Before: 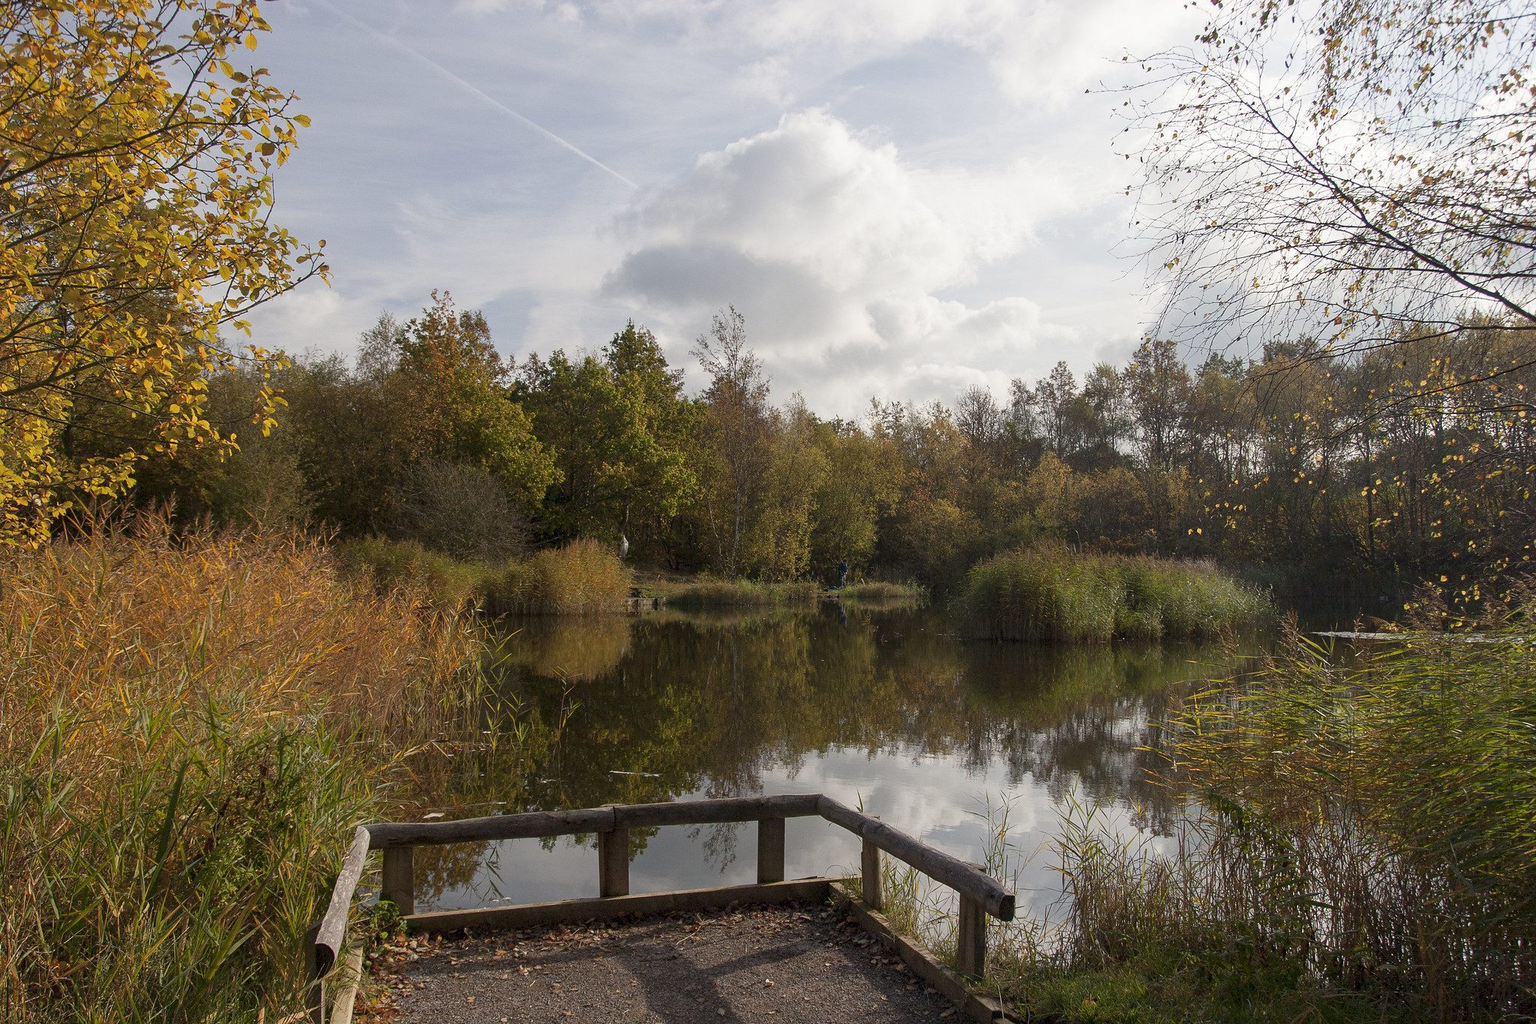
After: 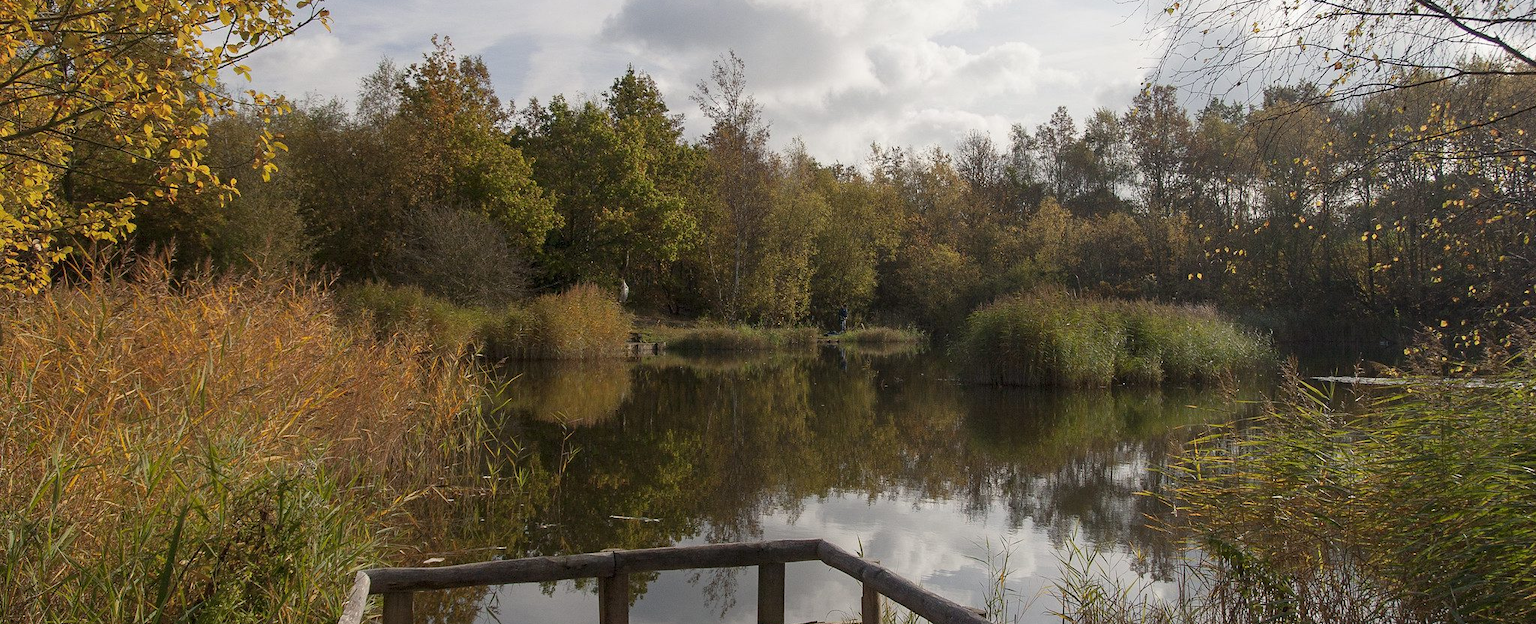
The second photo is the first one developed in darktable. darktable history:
crop and rotate: top 24.95%, bottom 13.984%
